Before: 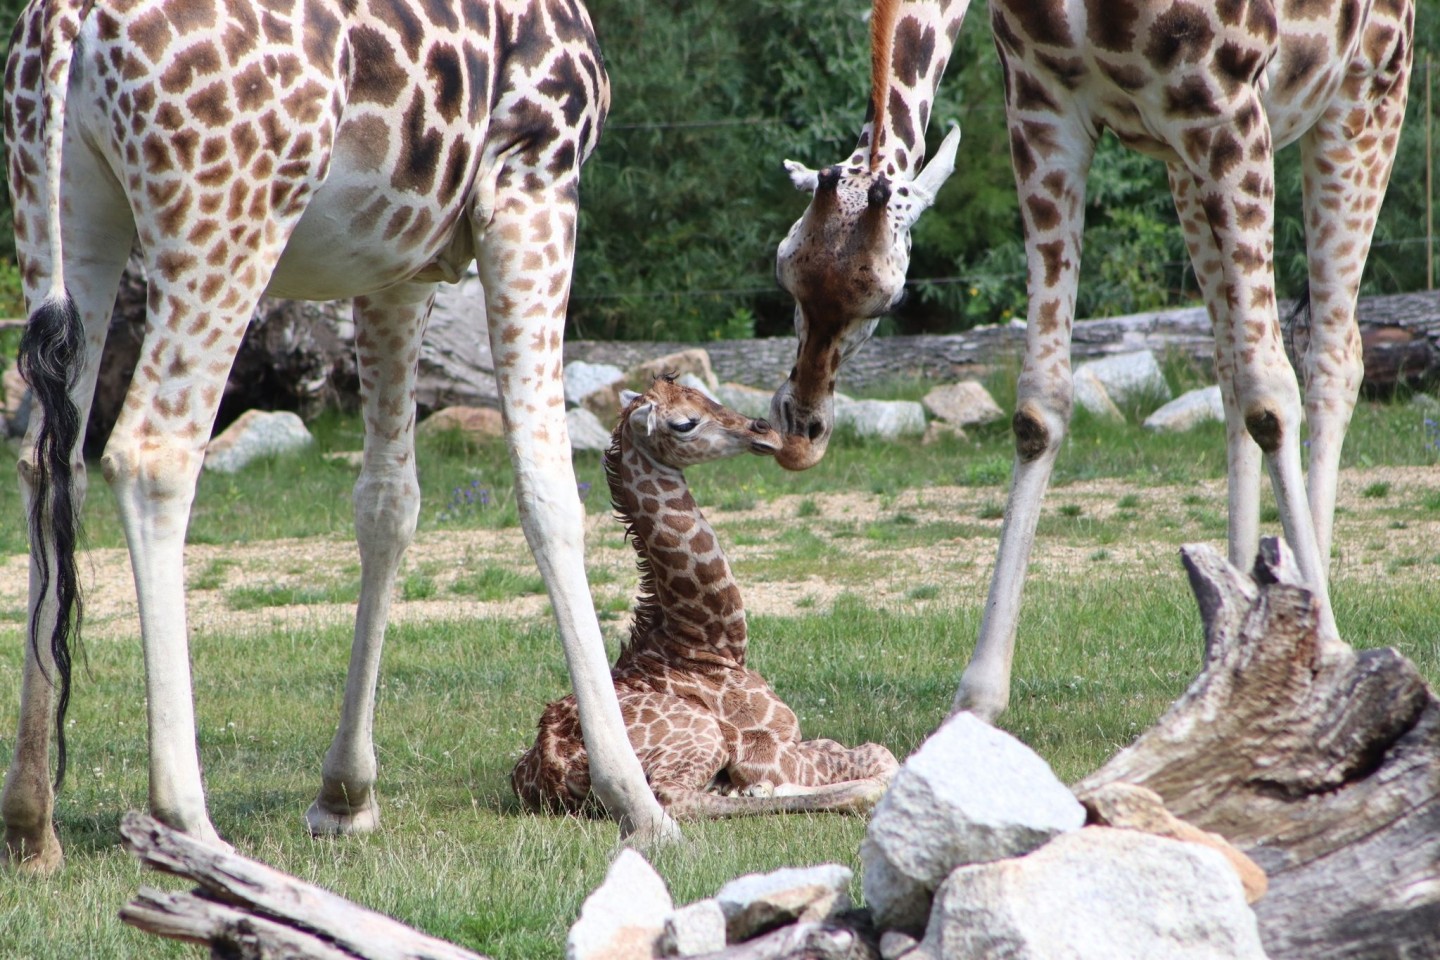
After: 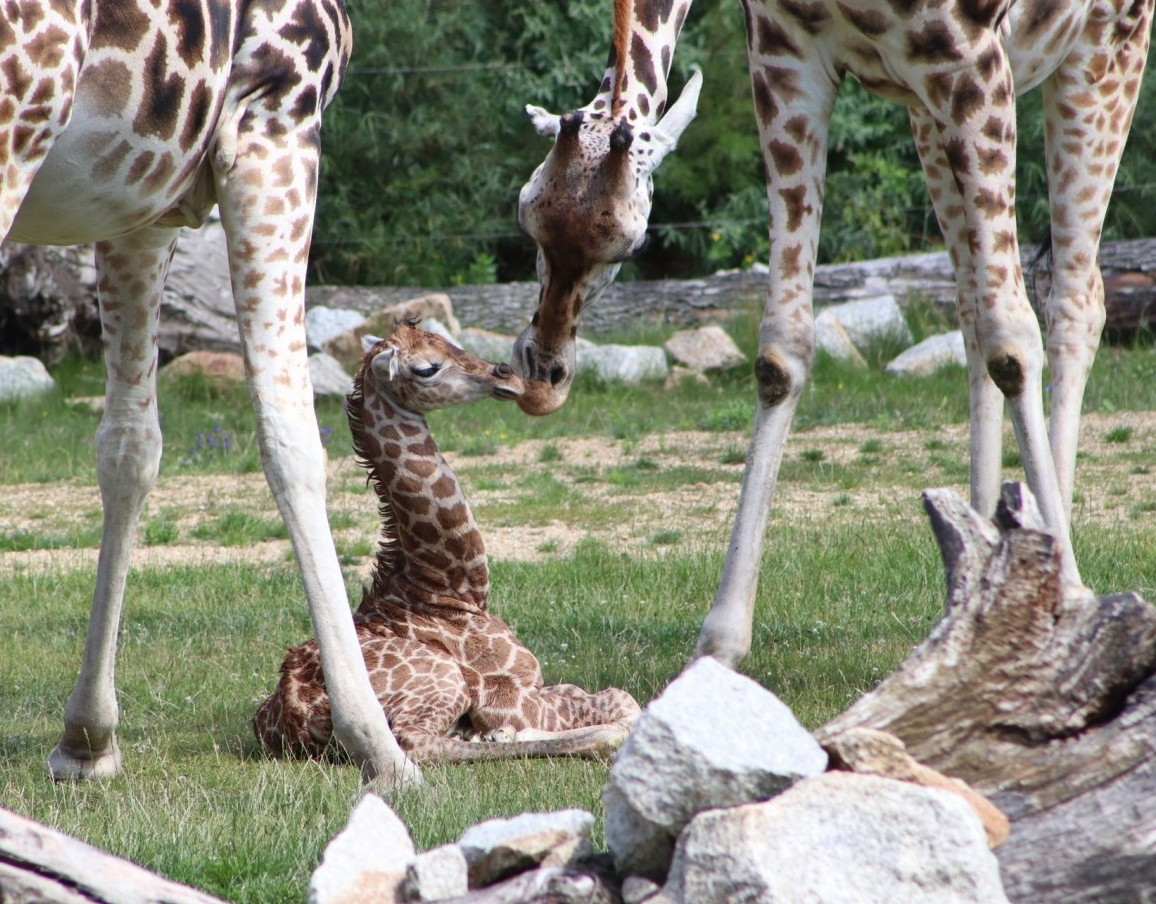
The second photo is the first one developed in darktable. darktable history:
crop and rotate: left 17.959%, top 5.771%, right 1.742%
shadows and highlights: soften with gaussian
